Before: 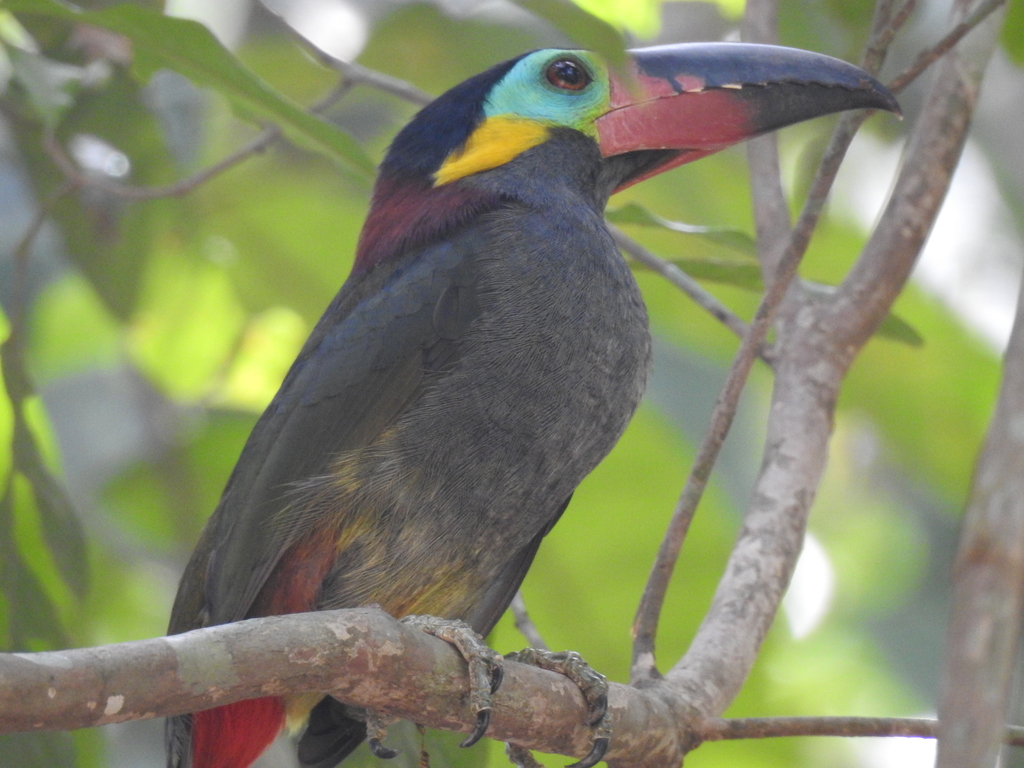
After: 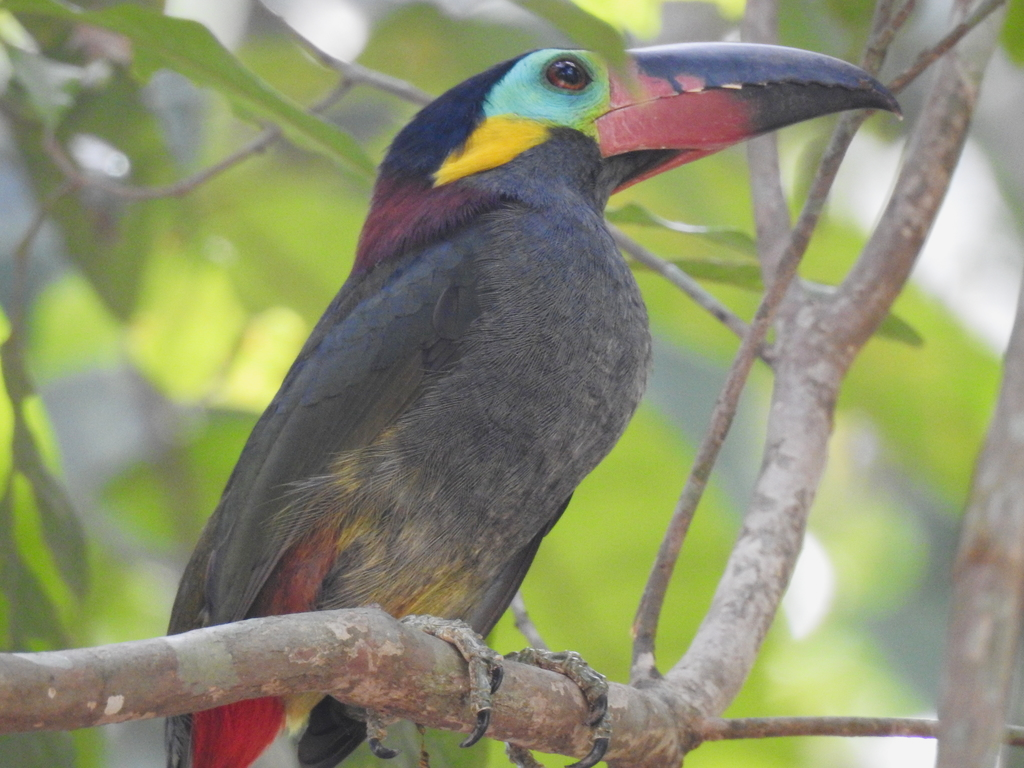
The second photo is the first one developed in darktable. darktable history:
tone curve: curves: ch0 [(0, 0.025) (0.15, 0.143) (0.452, 0.486) (0.751, 0.788) (1, 0.961)]; ch1 [(0, 0) (0.43, 0.408) (0.476, 0.469) (0.497, 0.507) (0.546, 0.571) (0.566, 0.607) (0.62, 0.657) (1, 1)]; ch2 [(0, 0) (0.386, 0.397) (0.505, 0.498) (0.547, 0.546) (0.579, 0.58) (1, 1)], preserve colors none
